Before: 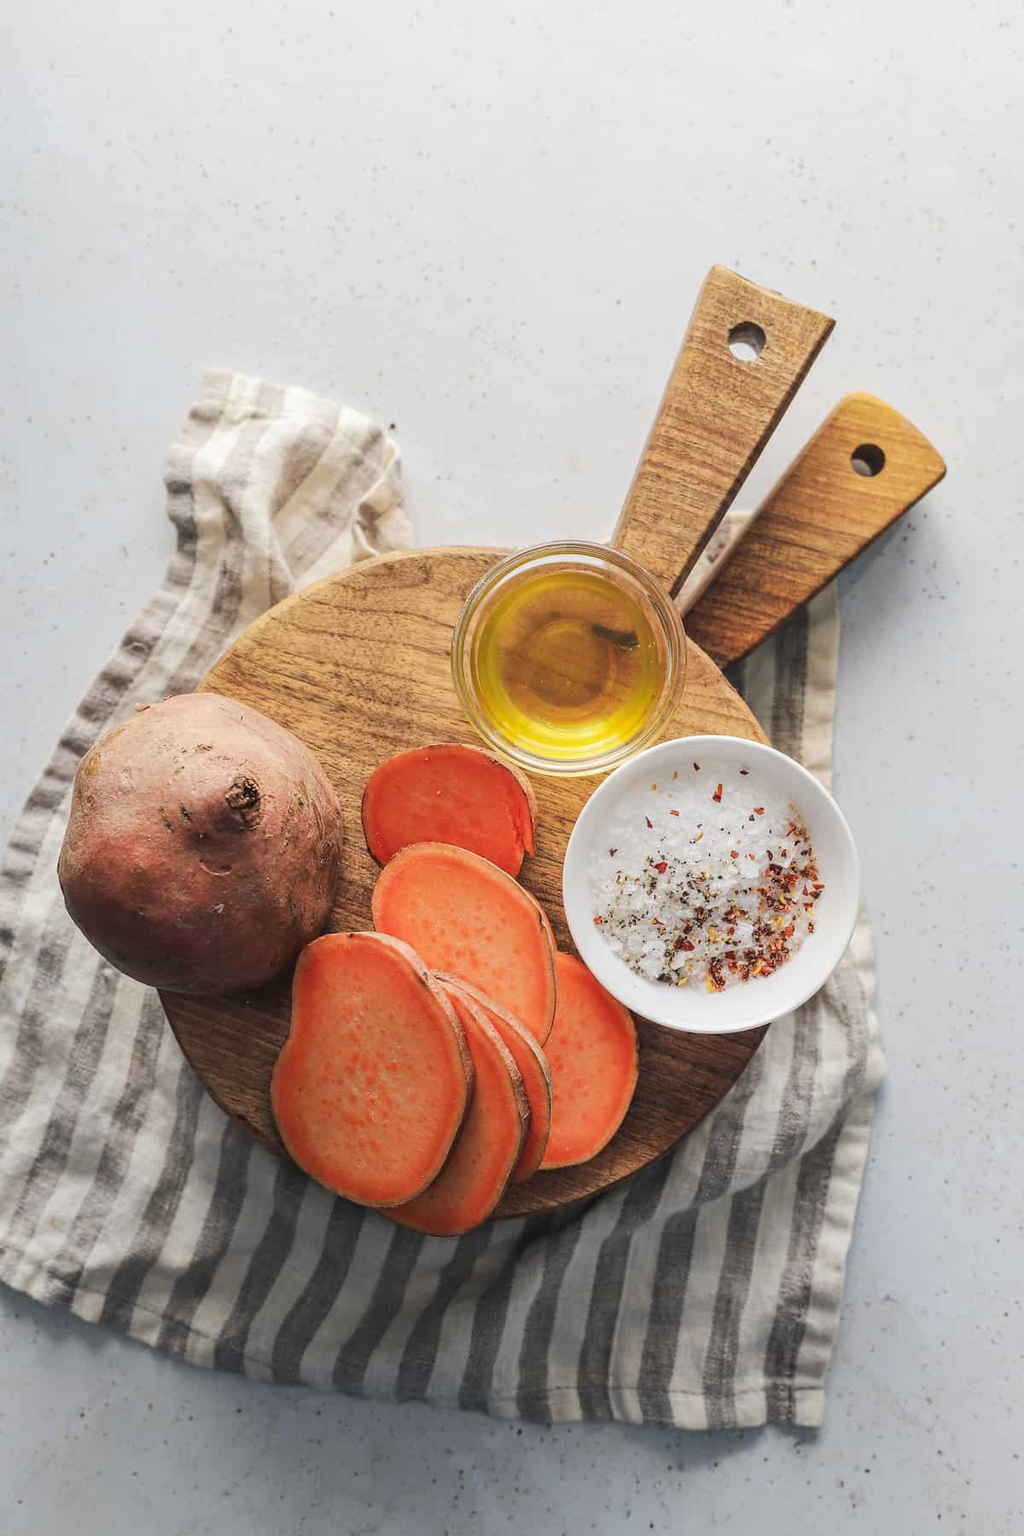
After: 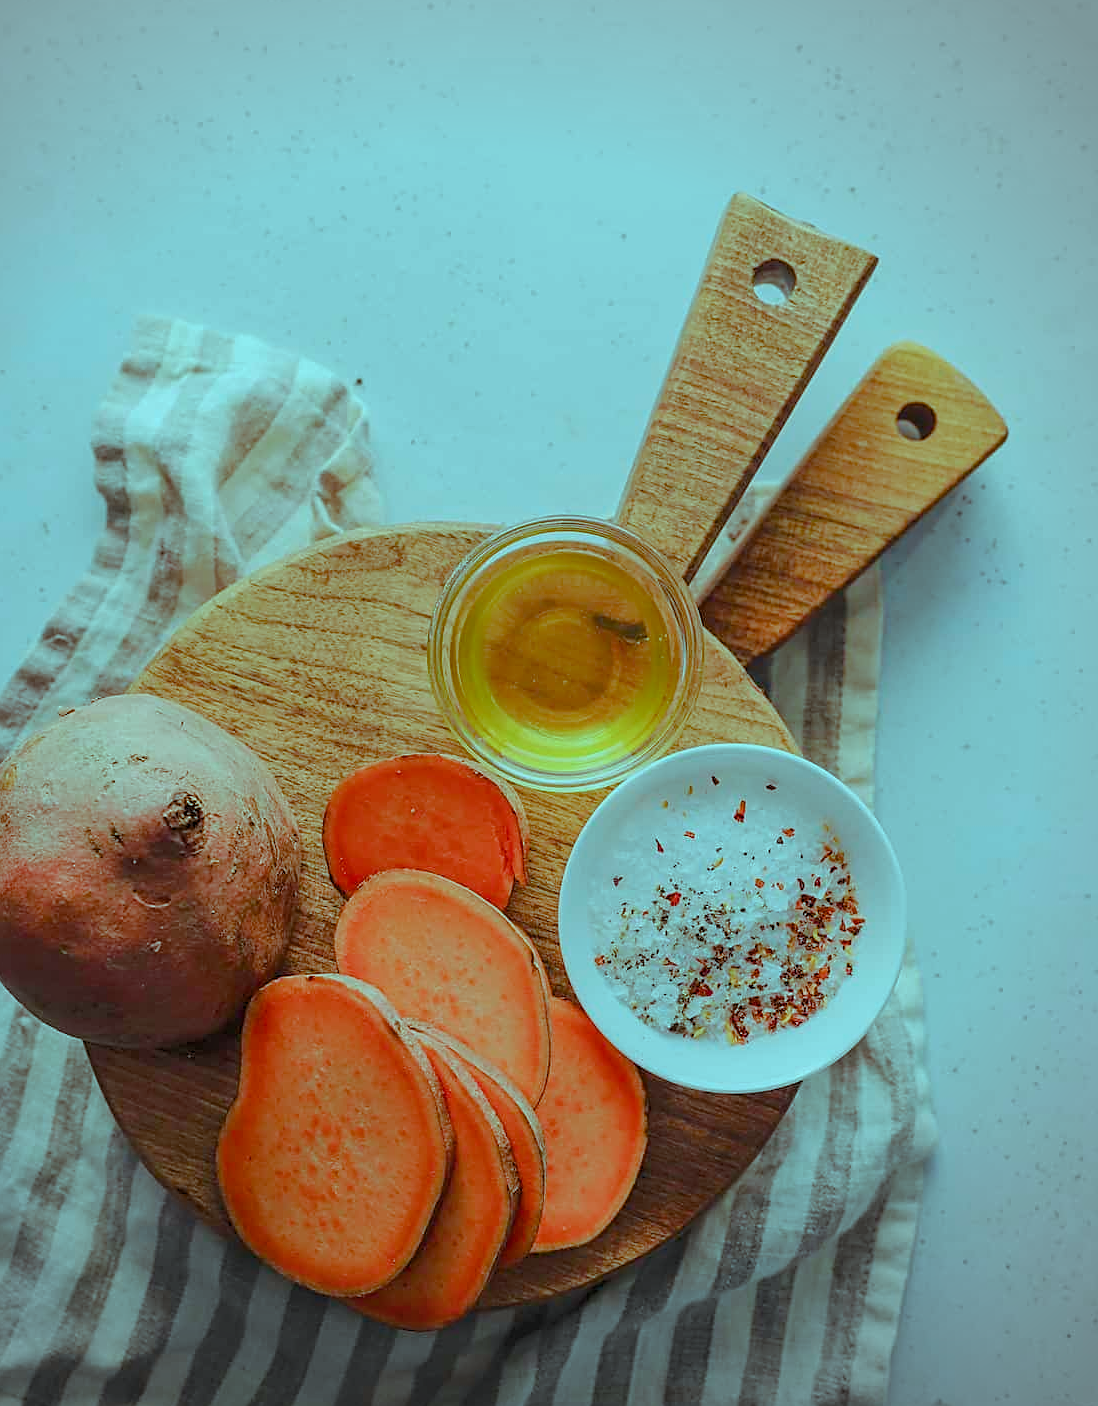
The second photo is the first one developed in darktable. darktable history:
color balance rgb: highlights gain › luminance -32.865%, highlights gain › chroma 5.673%, highlights gain › hue 213.9°, perceptual saturation grading › global saturation 20%, perceptual saturation grading › highlights -25.765%, perceptual saturation grading › shadows 50.141%
crop: left 8.471%, top 6.578%, bottom 15.311%
vignetting: center (-0.147, 0.012), unbound false
sharpen: on, module defaults
tone equalizer: -8 EV -1.85 EV, -7 EV -1.16 EV, -6 EV -1.59 EV
